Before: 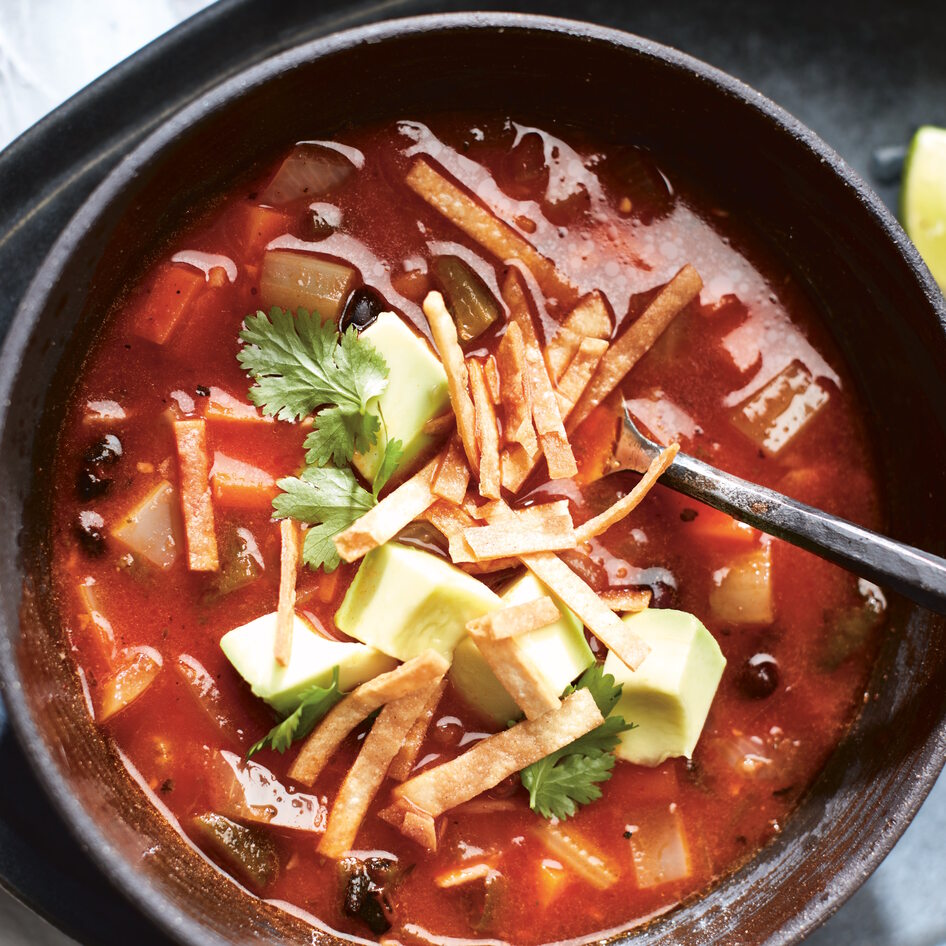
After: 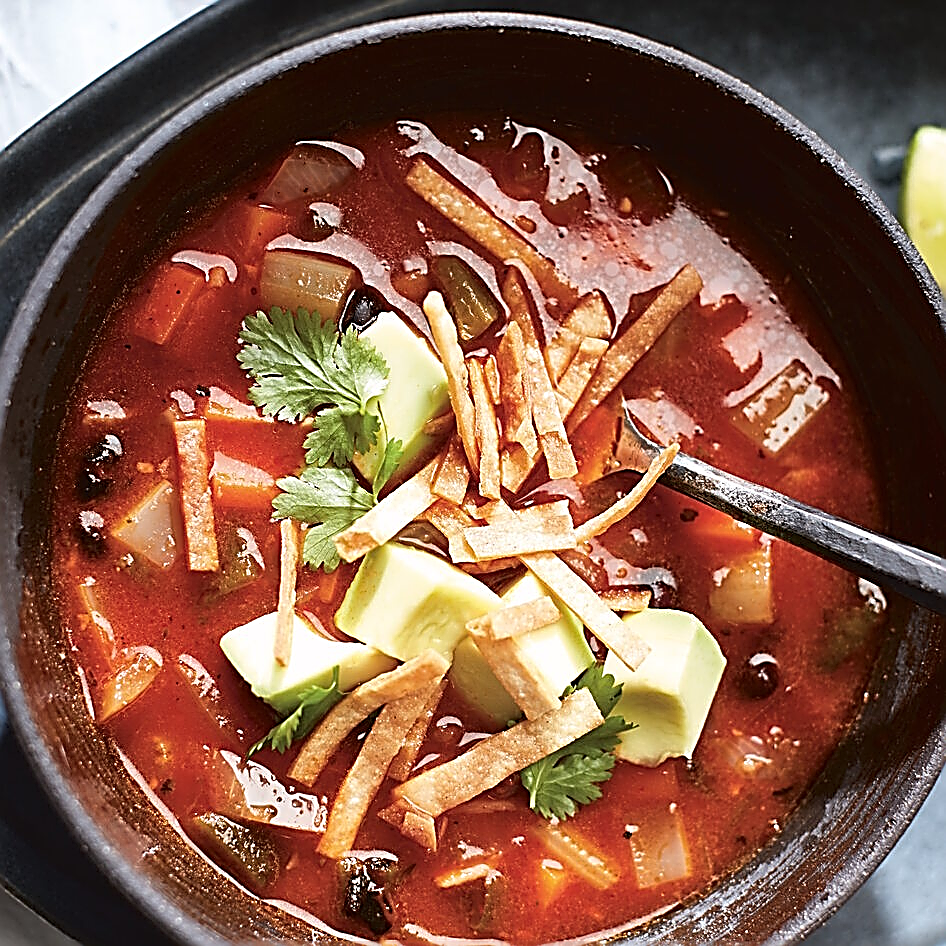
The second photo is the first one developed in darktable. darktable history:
sharpen: amount 1.986
